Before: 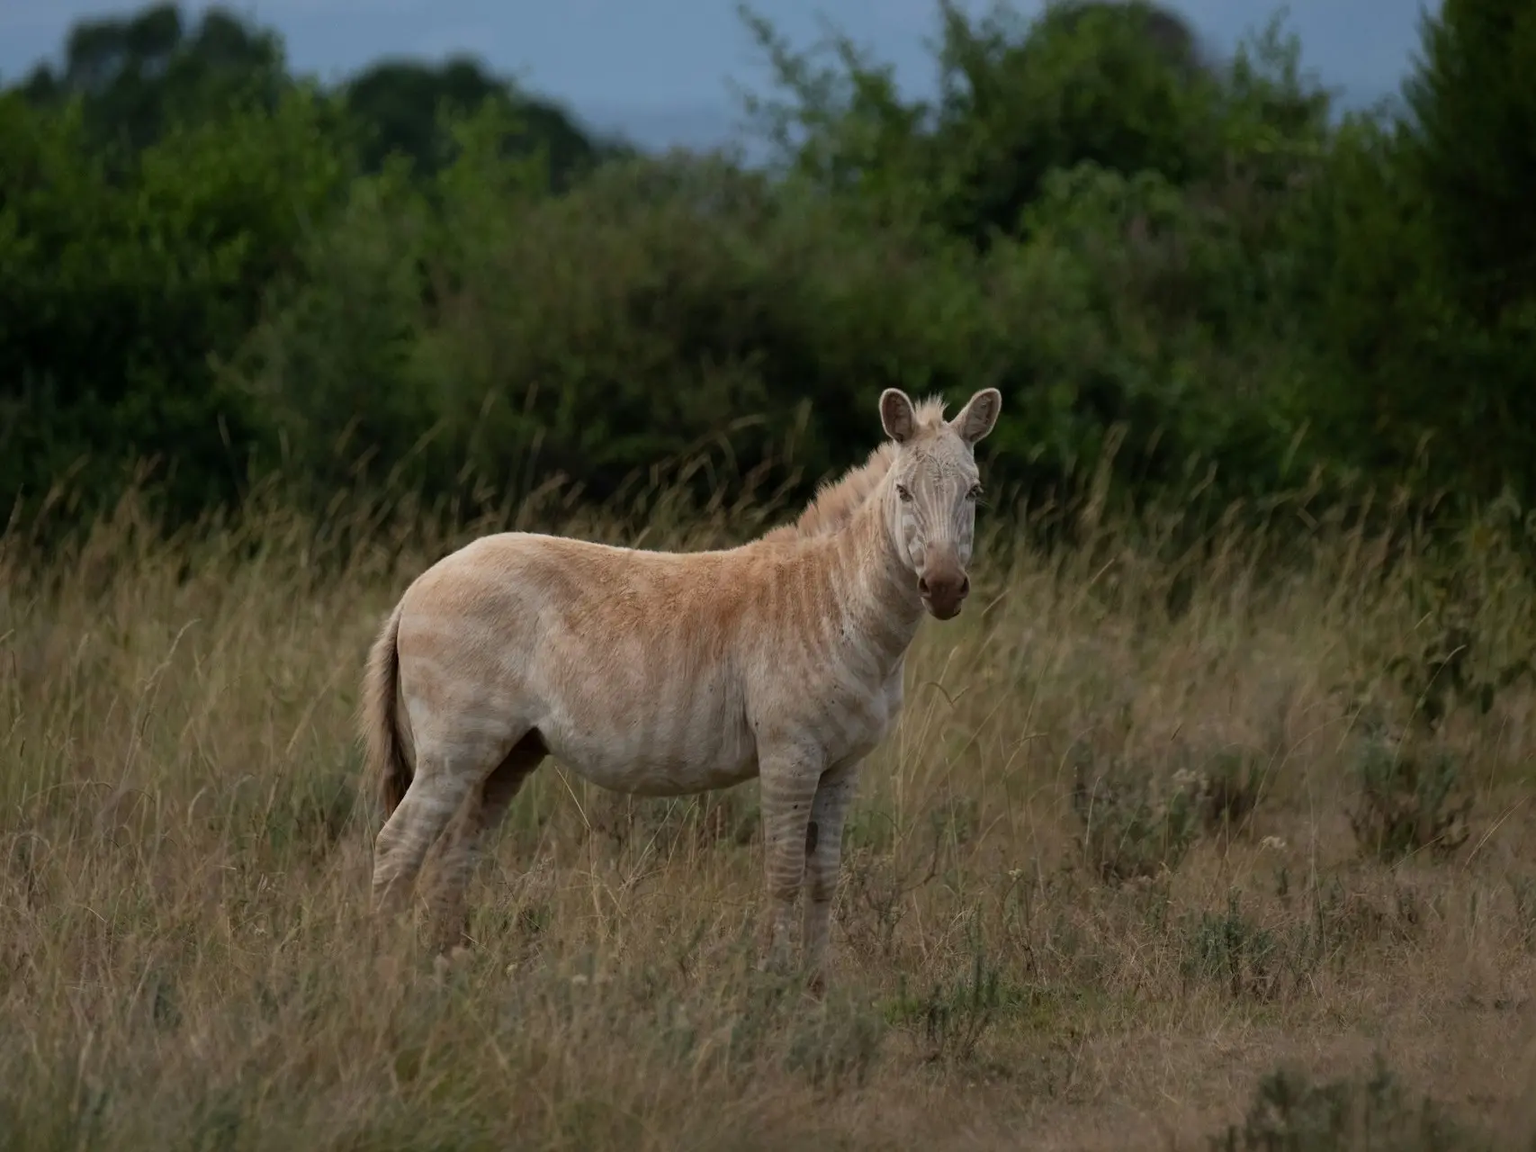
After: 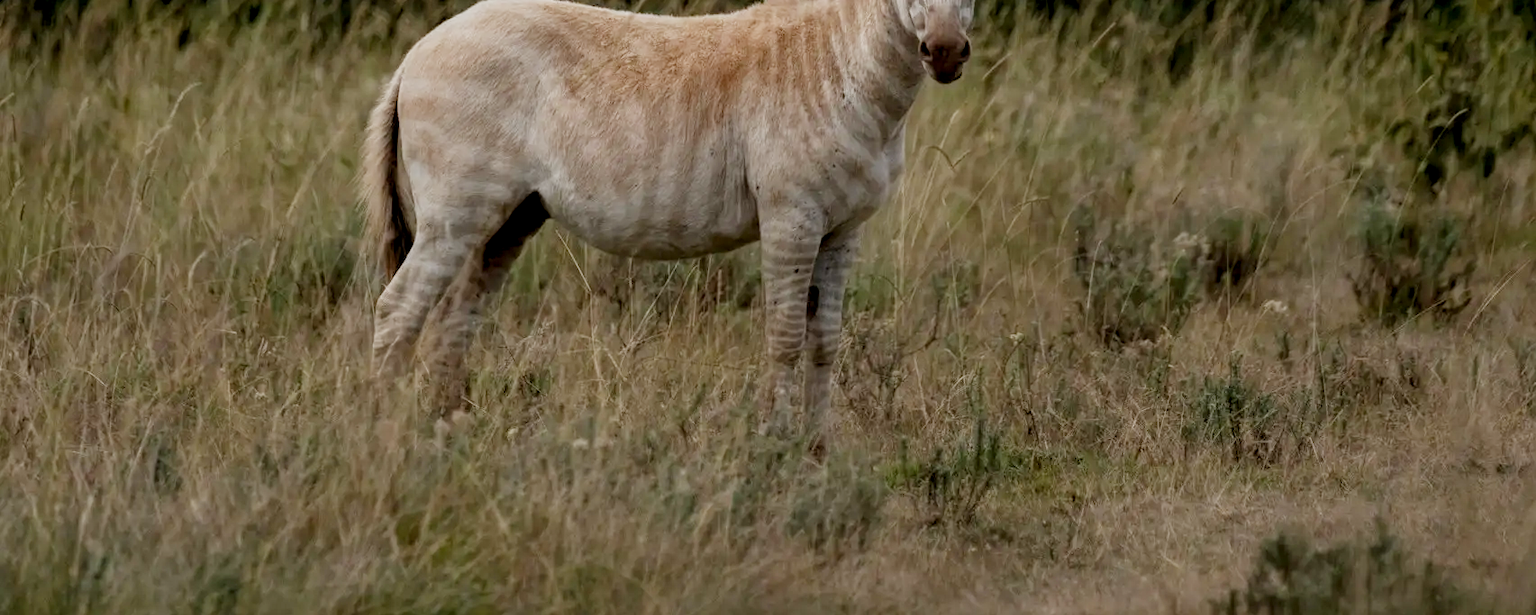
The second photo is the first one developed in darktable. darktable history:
crop and rotate: top 46.565%, right 0.076%
filmic rgb: black relative exposure -7.65 EV, white relative exposure 4.56 EV, hardness 3.61, preserve chrominance no, color science v4 (2020), contrast in shadows soft
exposure: black level correction 0.001, exposure 0.498 EV, compensate highlight preservation false
local contrast: detail 130%
